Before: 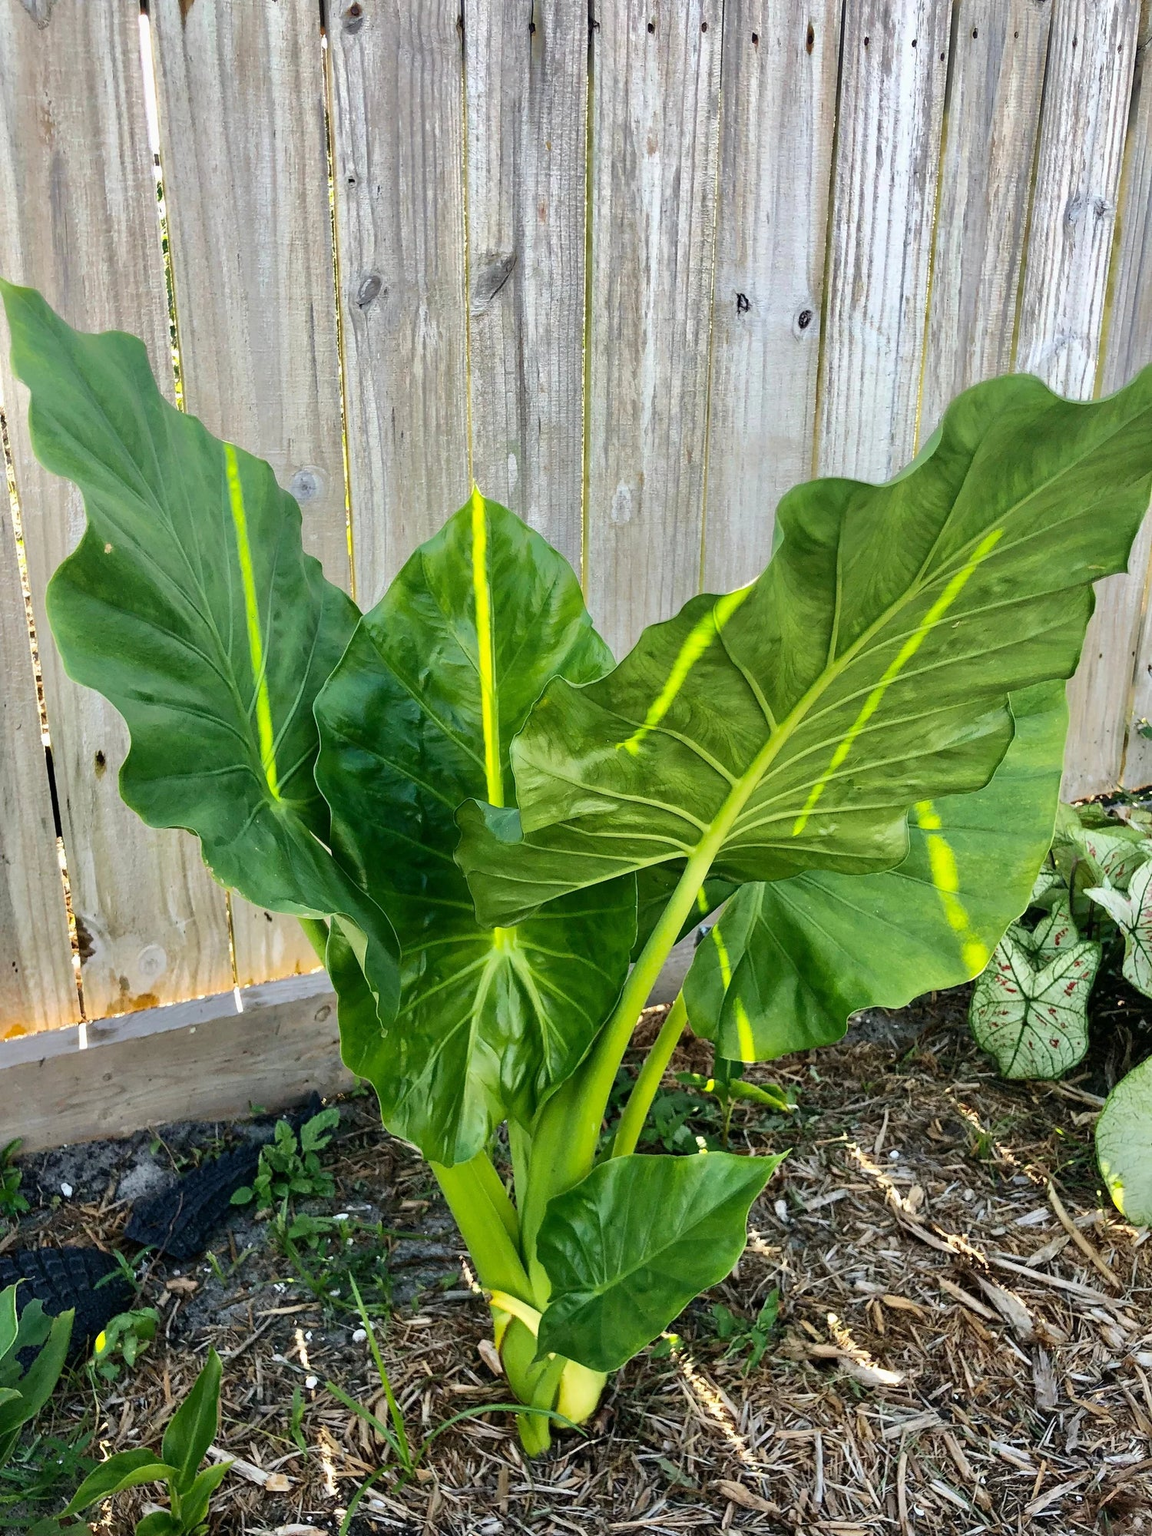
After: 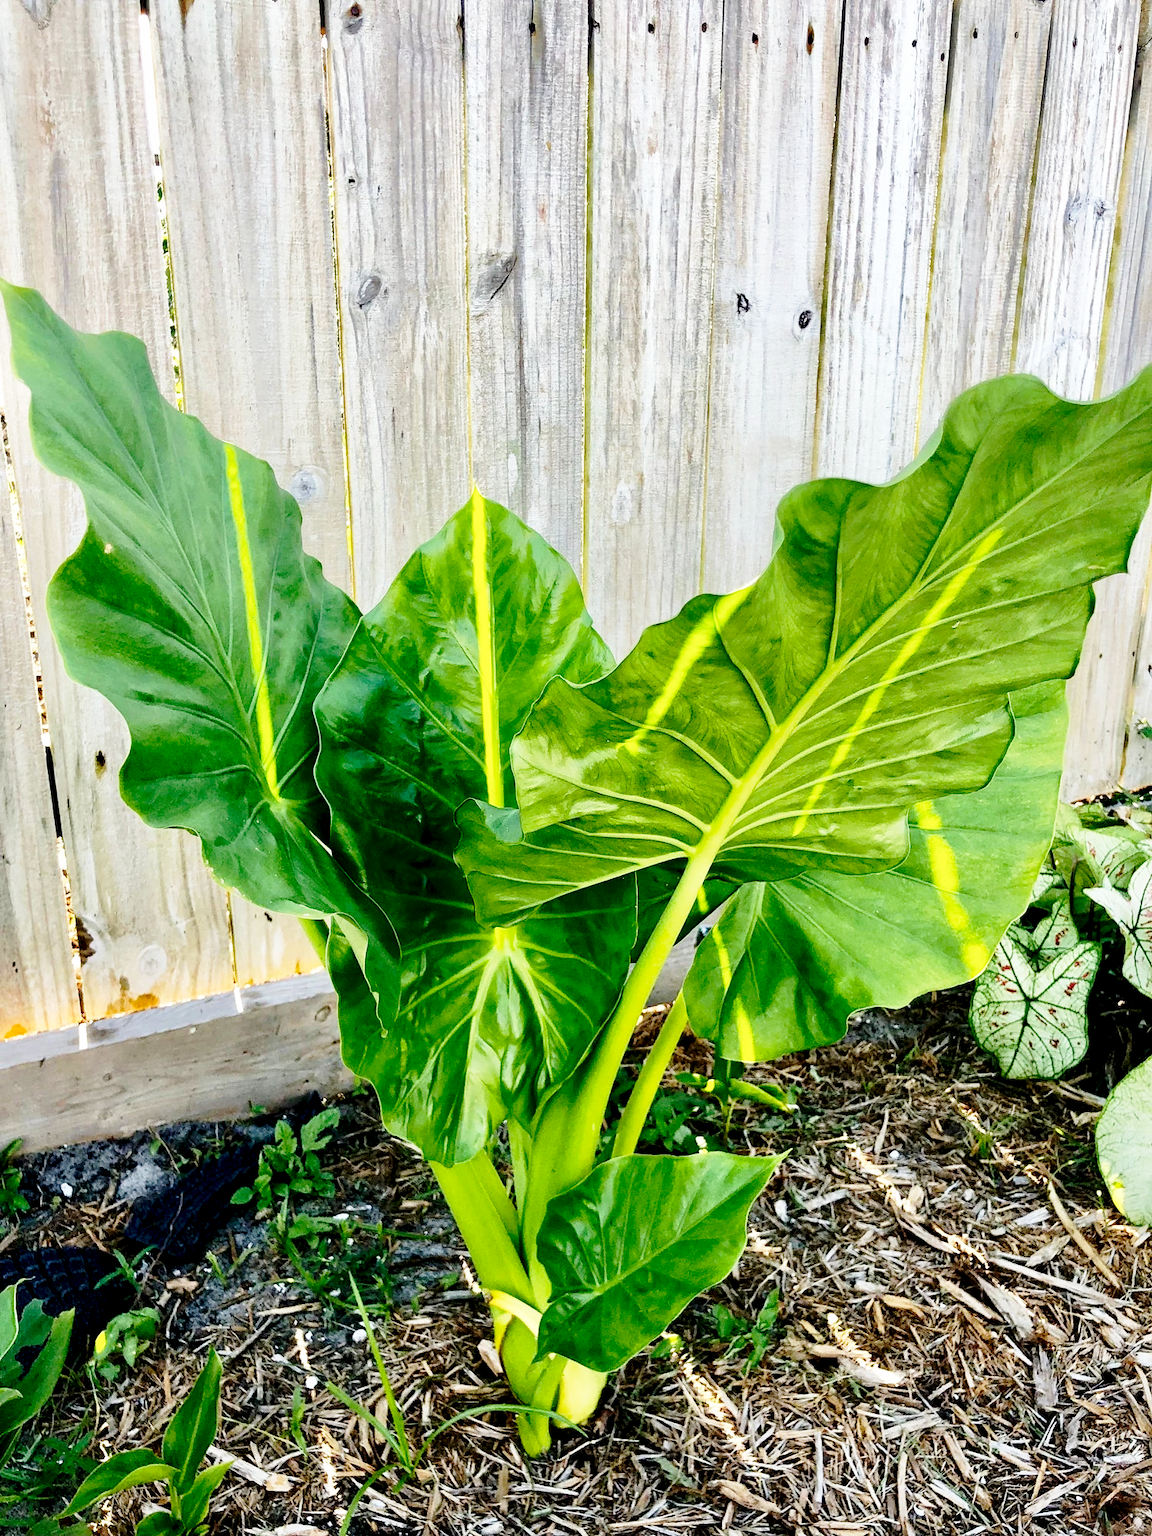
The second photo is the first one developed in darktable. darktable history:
base curve: curves: ch0 [(0, 0) (0.028, 0.03) (0.121, 0.232) (0.46, 0.748) (0.859, 0.968) (1, 1)], preserve colors none
exposure: black level correction 0.014, compensate exposure bias true, compensate highlight preservation false
